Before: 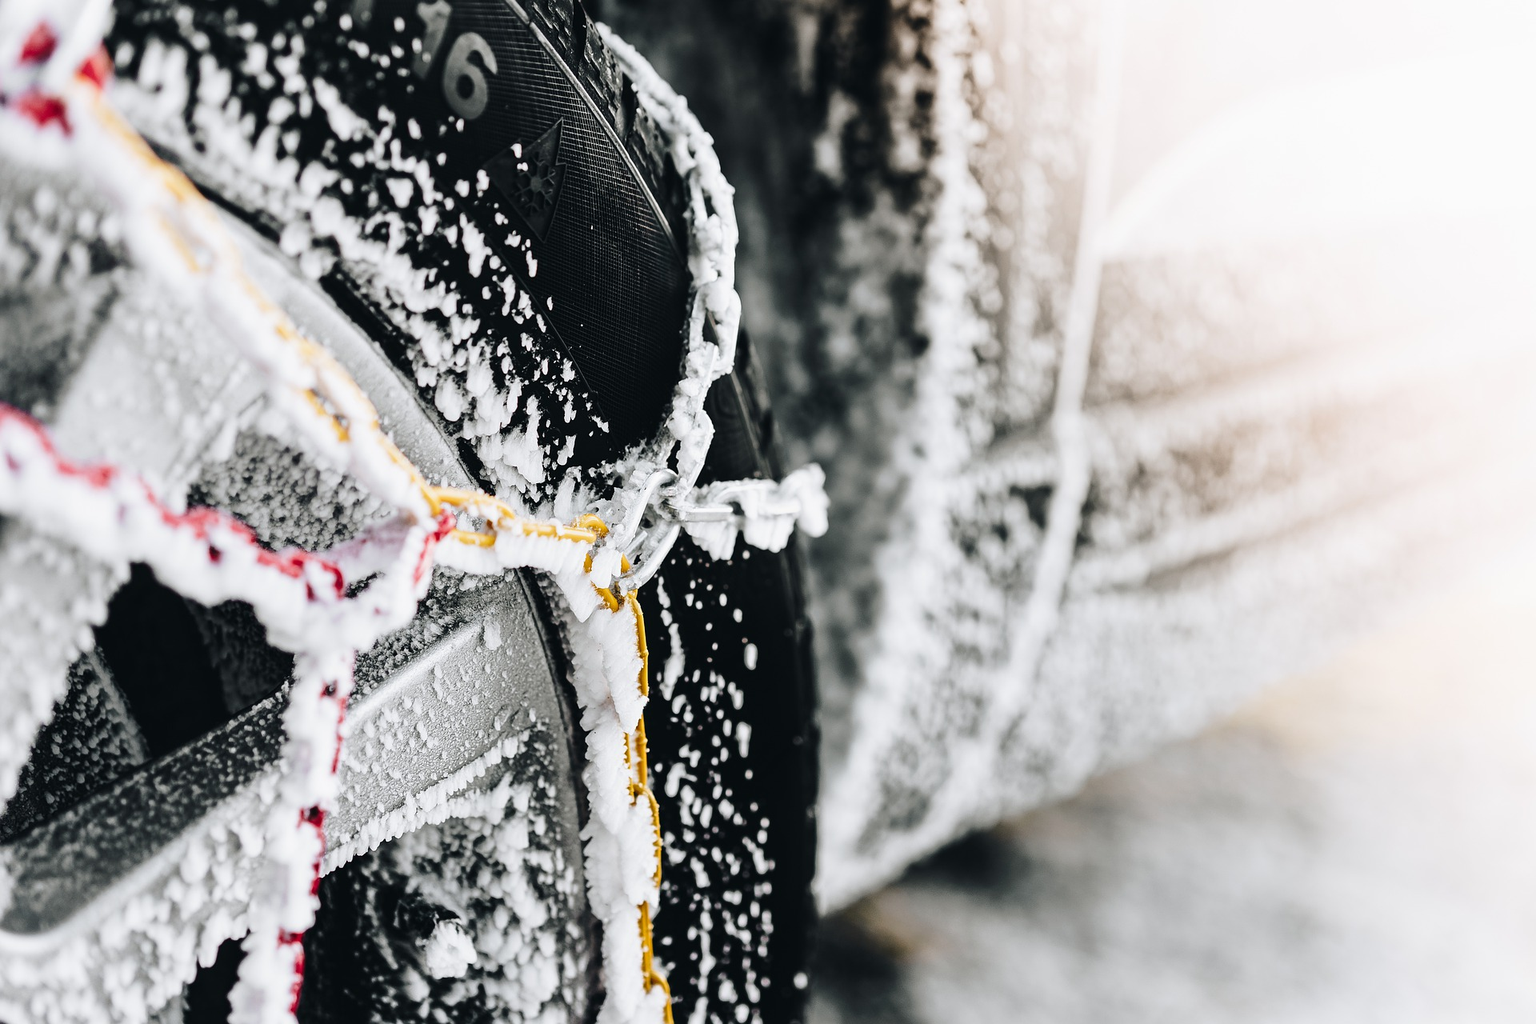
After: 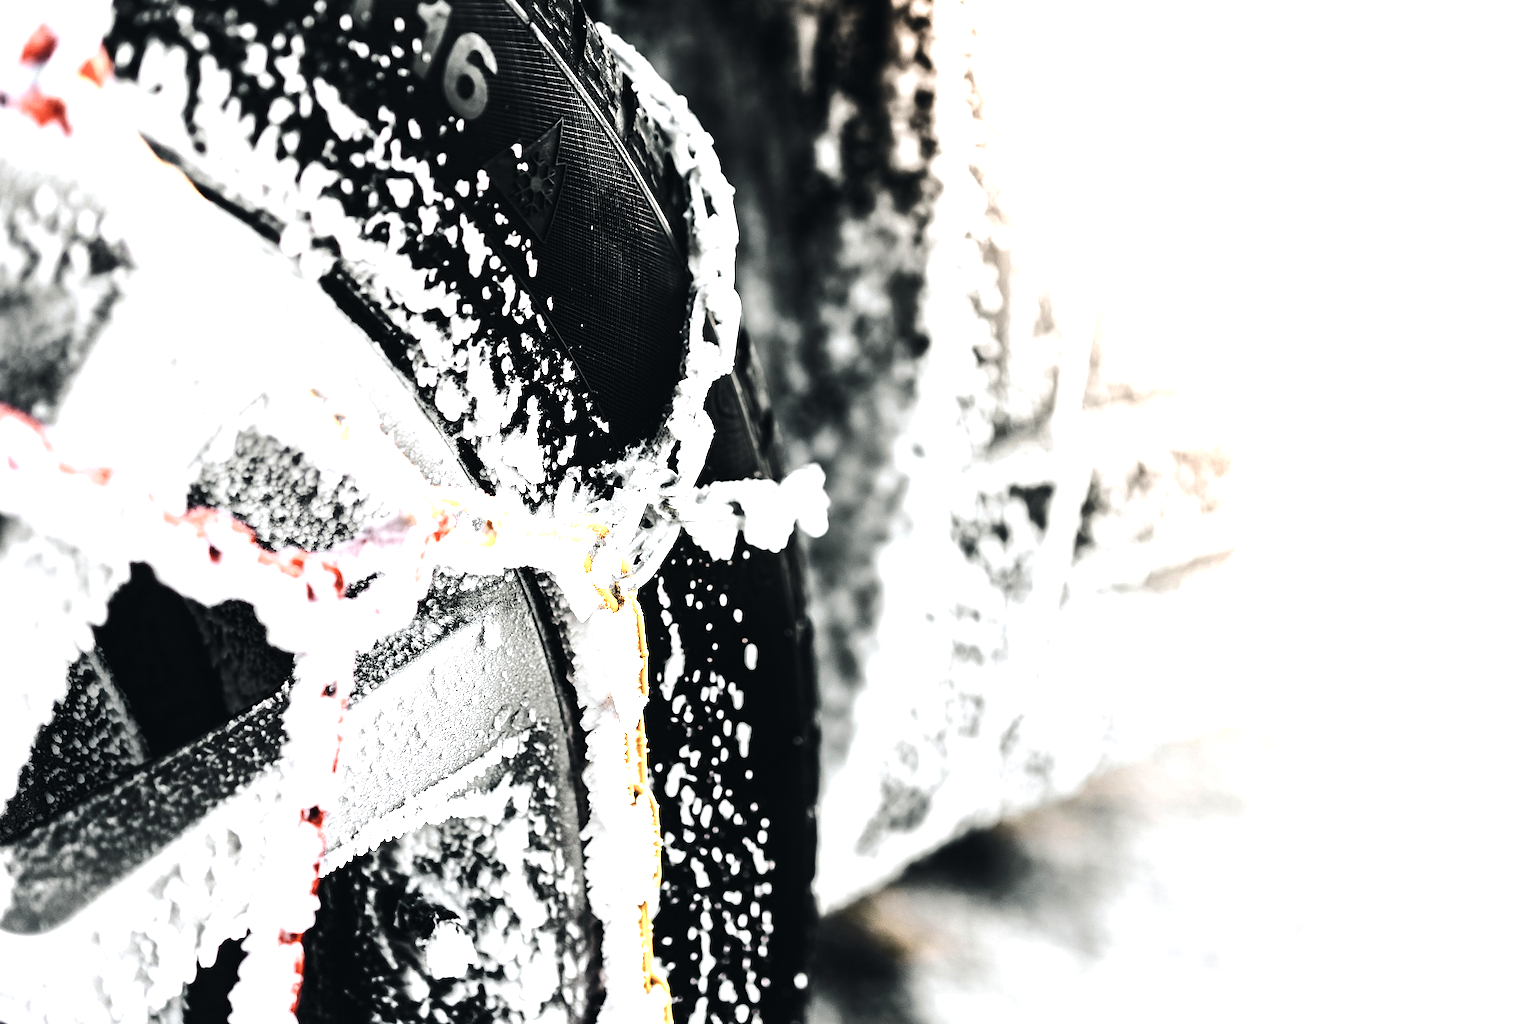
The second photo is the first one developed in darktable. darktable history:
color zones: curves: ch0 [(0.018, 0.548) (0.224, 0.64) (0.425, 0.447) (0.675, 0.575) (0.732, 0.579)]; ch1 [(0.066, 0.487) (0.25, 0.5) (0.404, 0.43) (0.75, 0.421) (0.956, 0.421)]; ch2 [(0.044, 0.561) (0.215, 0.465) (0.399, 0.544) (0.465, 0.548) (0.614, 0.447) (0.724, 0.43) (0.882, 0.623) (0.956, 0.632)]
tone equalizer: -8 EV -0.75 EV, -7 EV -0.7 EV, -6 EV -0.6 EV, -5 EV -0.4 EV, -3 EV 0.4 EV, -2 EV 0.6 EV, -1 EV 0.7 EV, +0 EV 0.75 EV, edges refinement/feathering 500, mask exposure compensation -1.57 EV, preserve details no
exposure: black level correction 0, exposure 0.4 EV, compensate exposure bias true, compensate highlight preservation false
